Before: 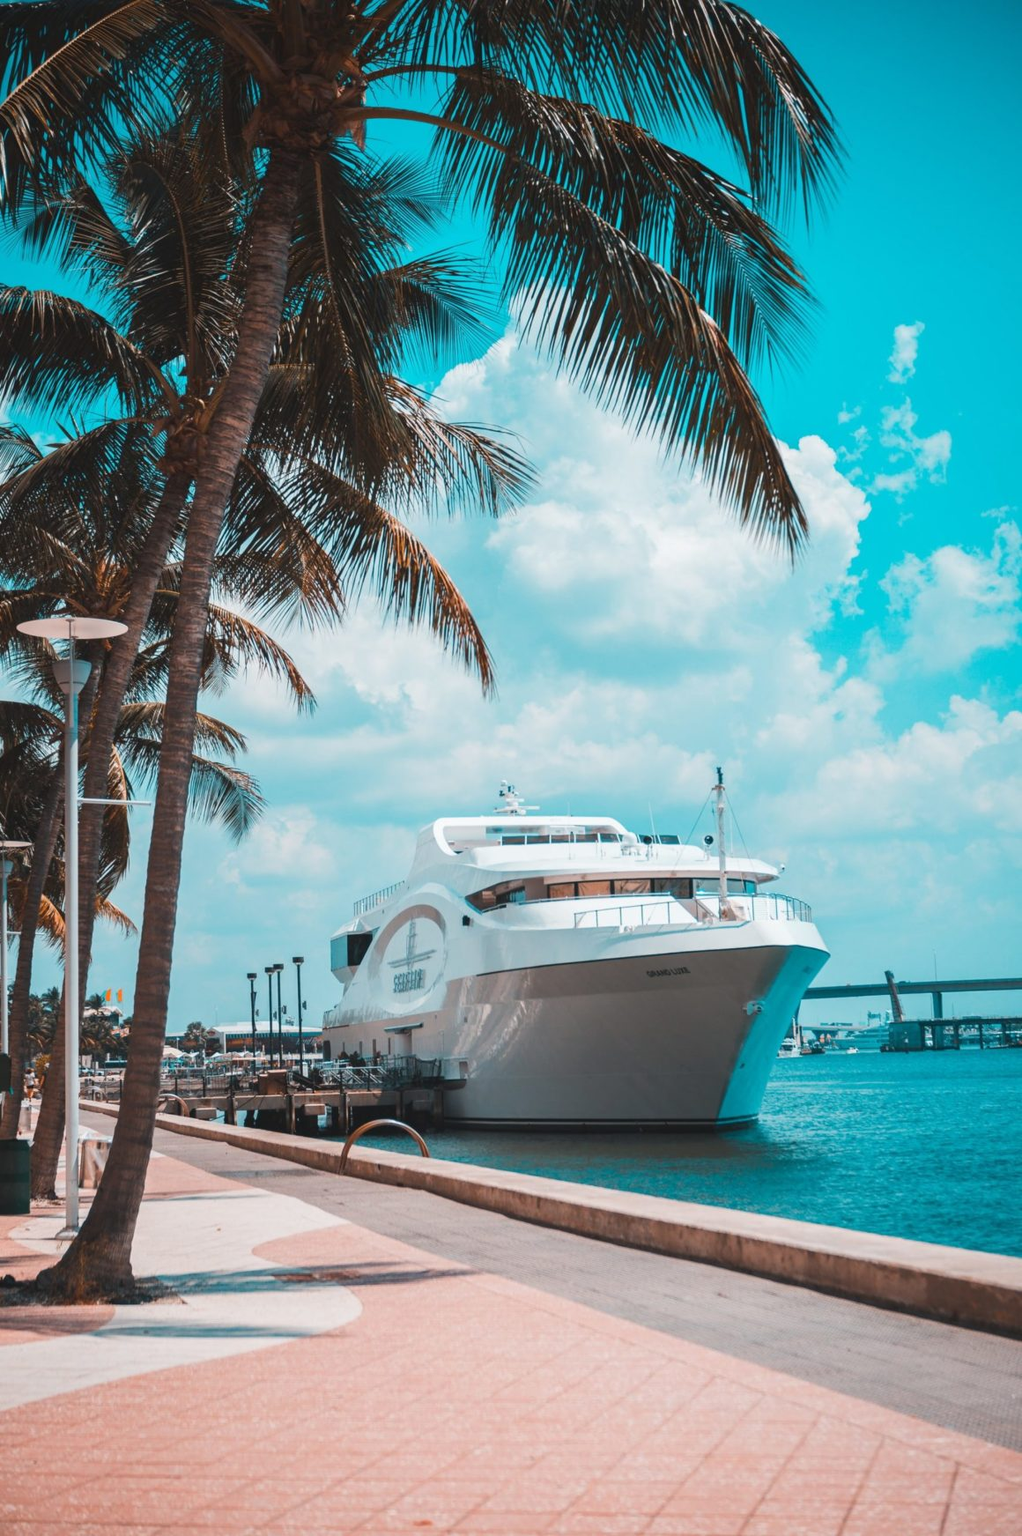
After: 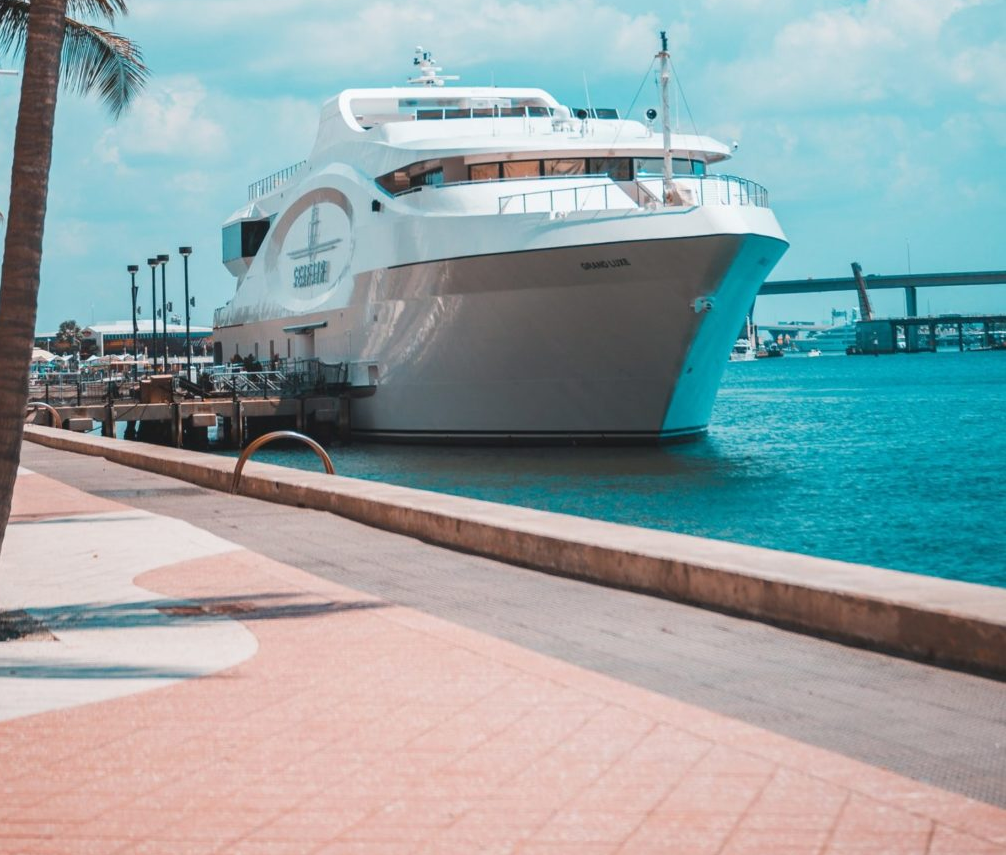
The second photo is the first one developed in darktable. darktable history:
crop and rotate: left 13.258%, top 48.166%, bottom 2.73%
